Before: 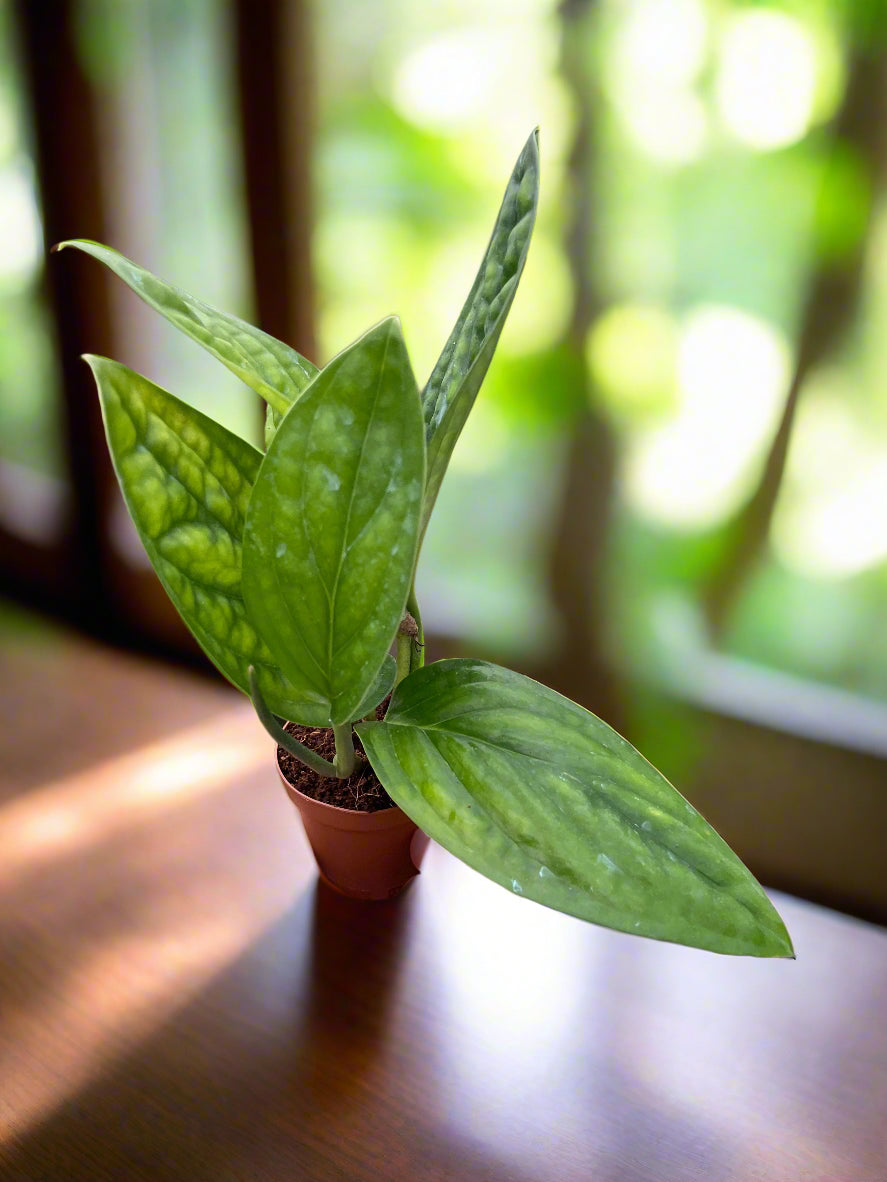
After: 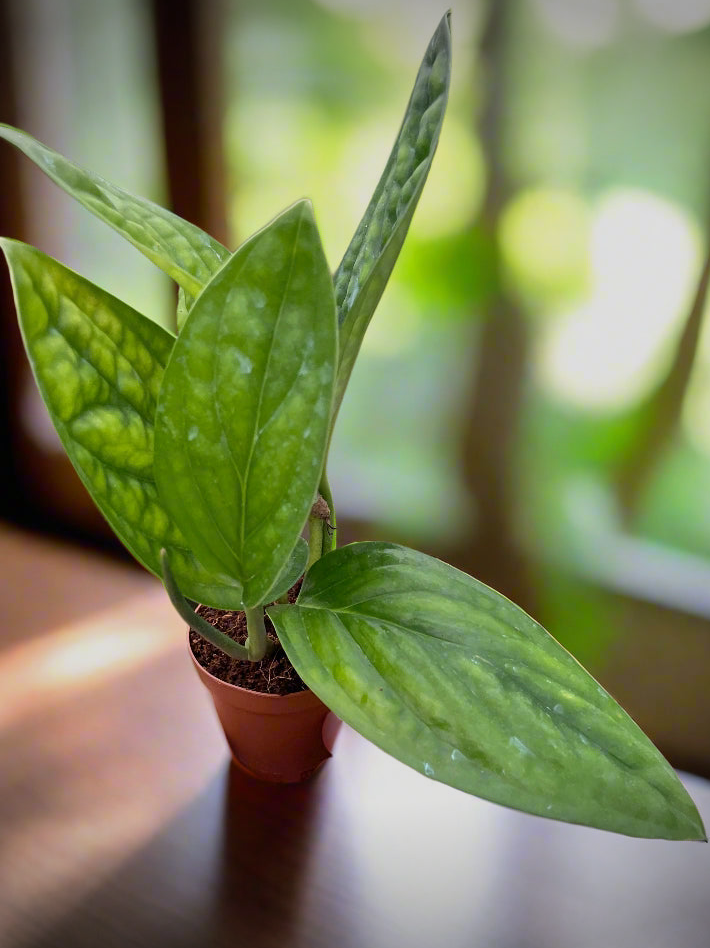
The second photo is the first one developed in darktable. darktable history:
exposure: exposure 0.127 EV, compensate exposure bias true, compensate highlight preservation false
tone equalizer: -8 EV -0.001 EV, -7 EV 0.004 EV, -6 EV -0.025 EV, -5 EV 0.01 EV, -4 EV -0.008 EV, -3 EV 0.039 EV, -2 EV -0.048 EV, -1 EV -0.272 EV, +0 EV -0.565 EV
vignetting: fall-off start 99.79%, width/height ratio 1.304, unbound false
crop and rotate: left 10.052%, top 10.025%, right 9.899%, bottom 9.727%
